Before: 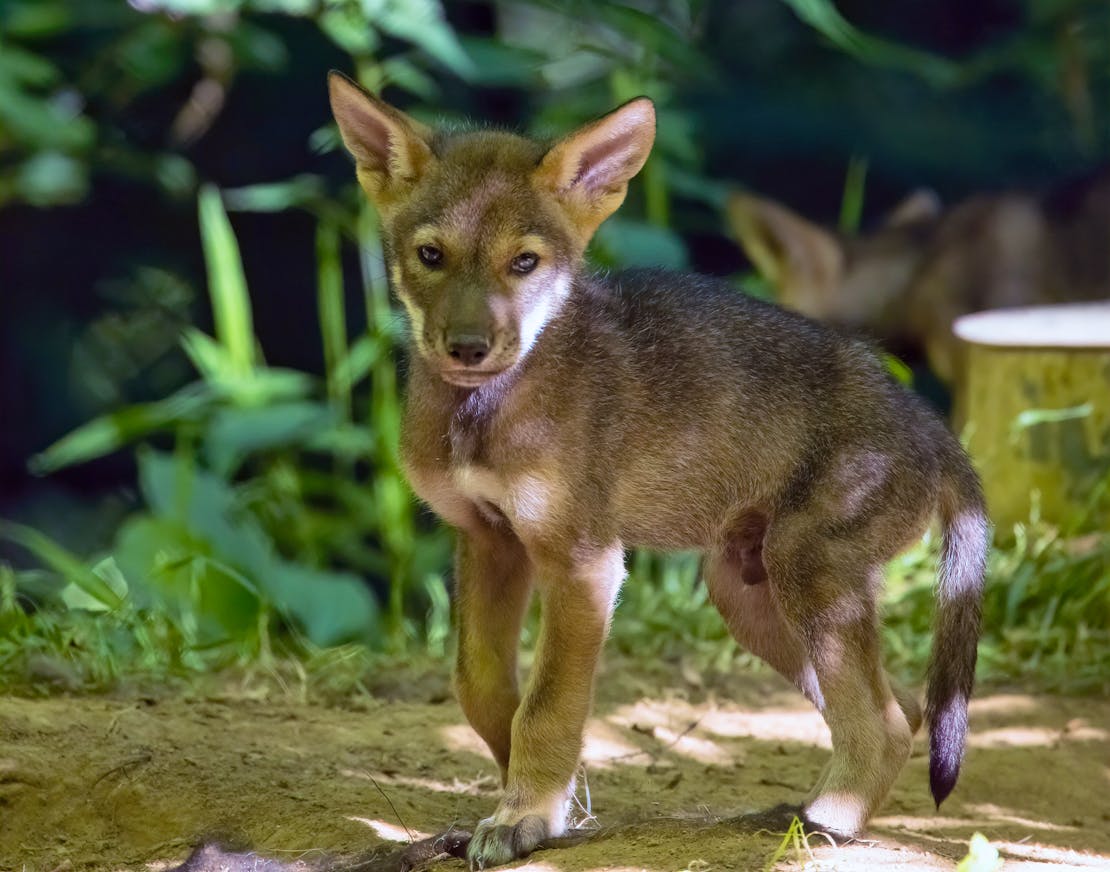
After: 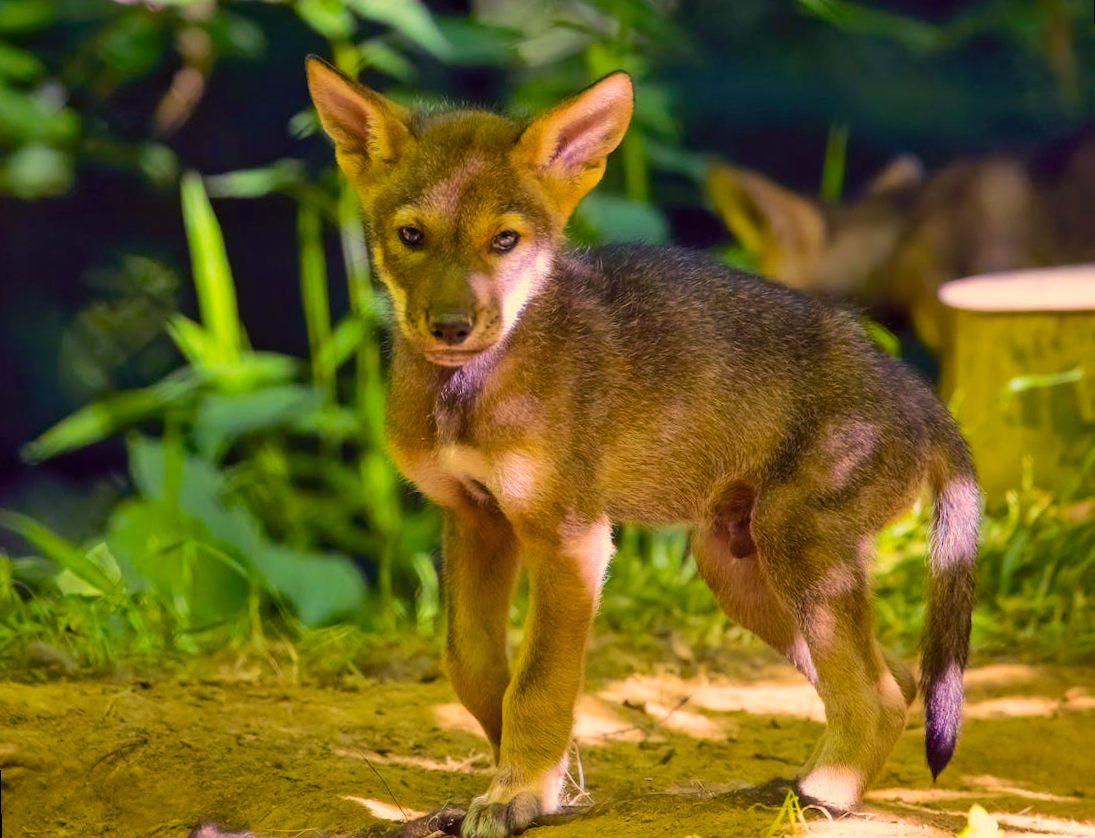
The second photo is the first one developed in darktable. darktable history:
color balance rgb: perceptual saturation grading › global saturation 25%, perceptual brilliance grading › mid-tones 10%, perceptual brilliance grading › shadows 15%, global vibrance 20%
rotate and perspective: rotation -1.32°, lens shift (horizontal) -0.031, crop left 0.015, crop right 0.985, crop top 0.047, crop bottom 0.982
color correction: highlights a* 15, highlights b* 31.55
